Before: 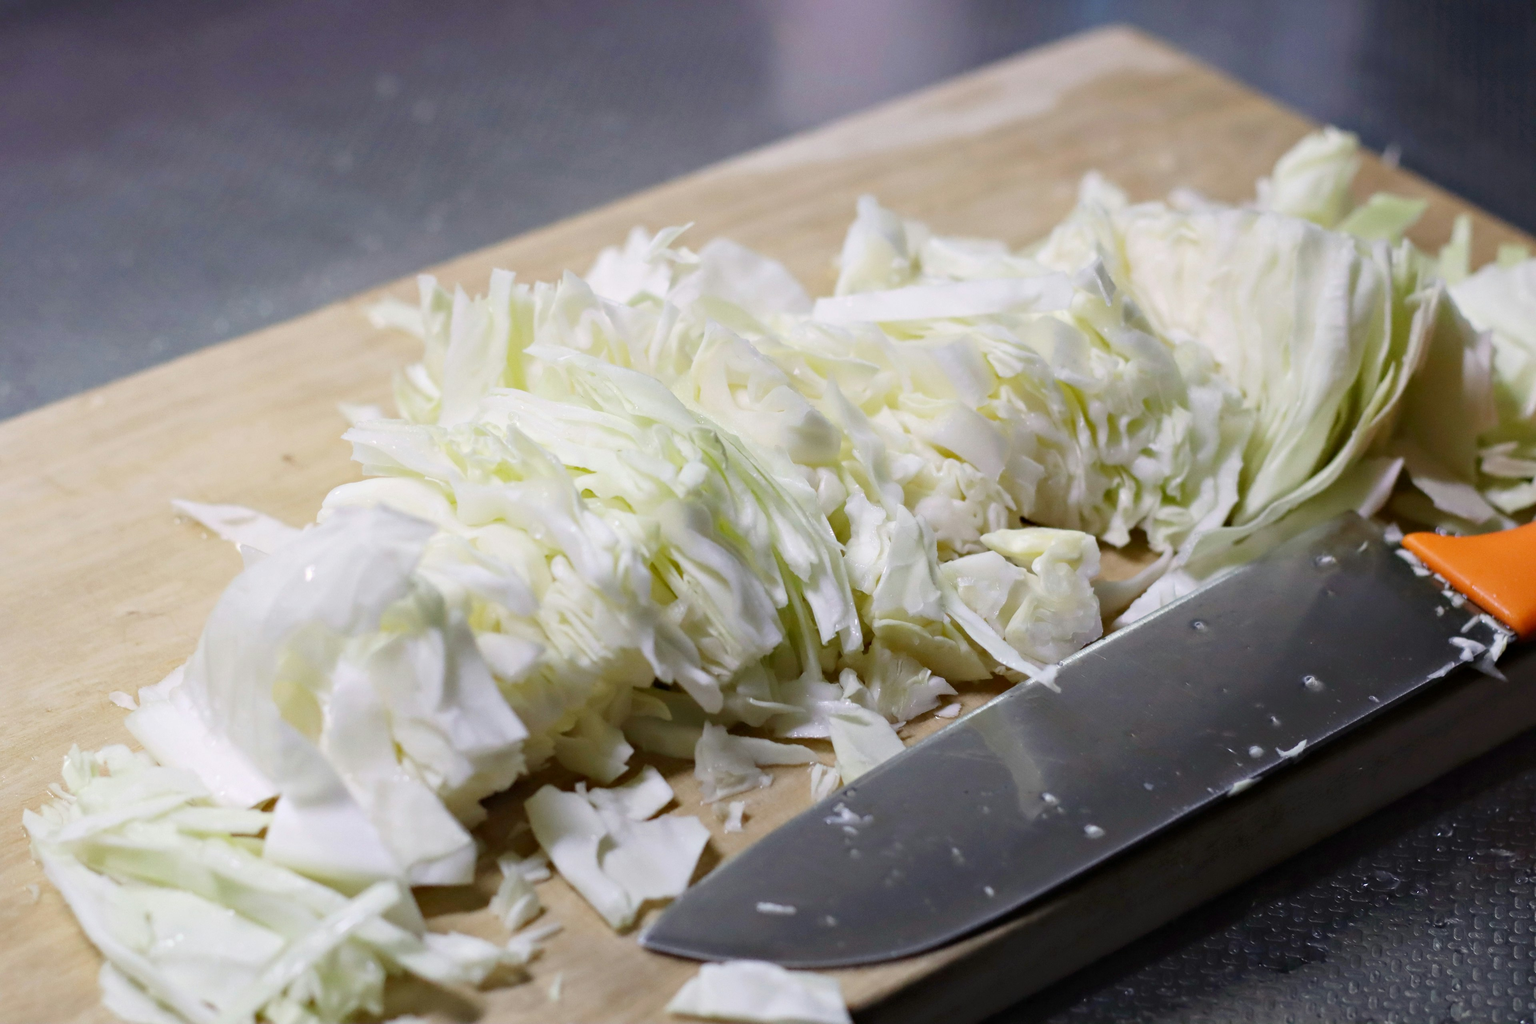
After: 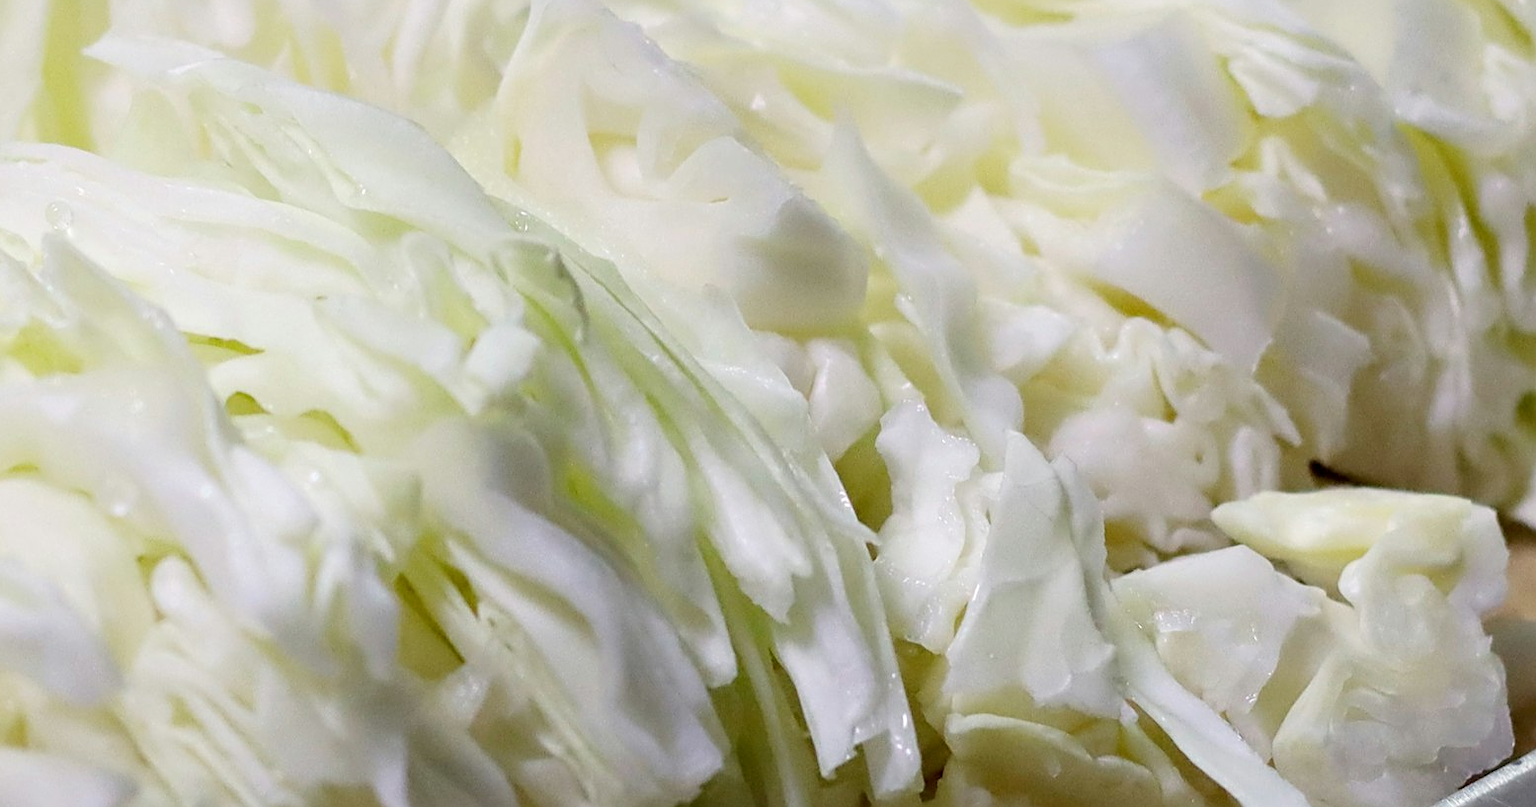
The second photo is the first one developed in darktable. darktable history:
sharpen: on, module defaults
crop: left 31.881%, top 32.248%, right 27.623%, bottom 35.837%
